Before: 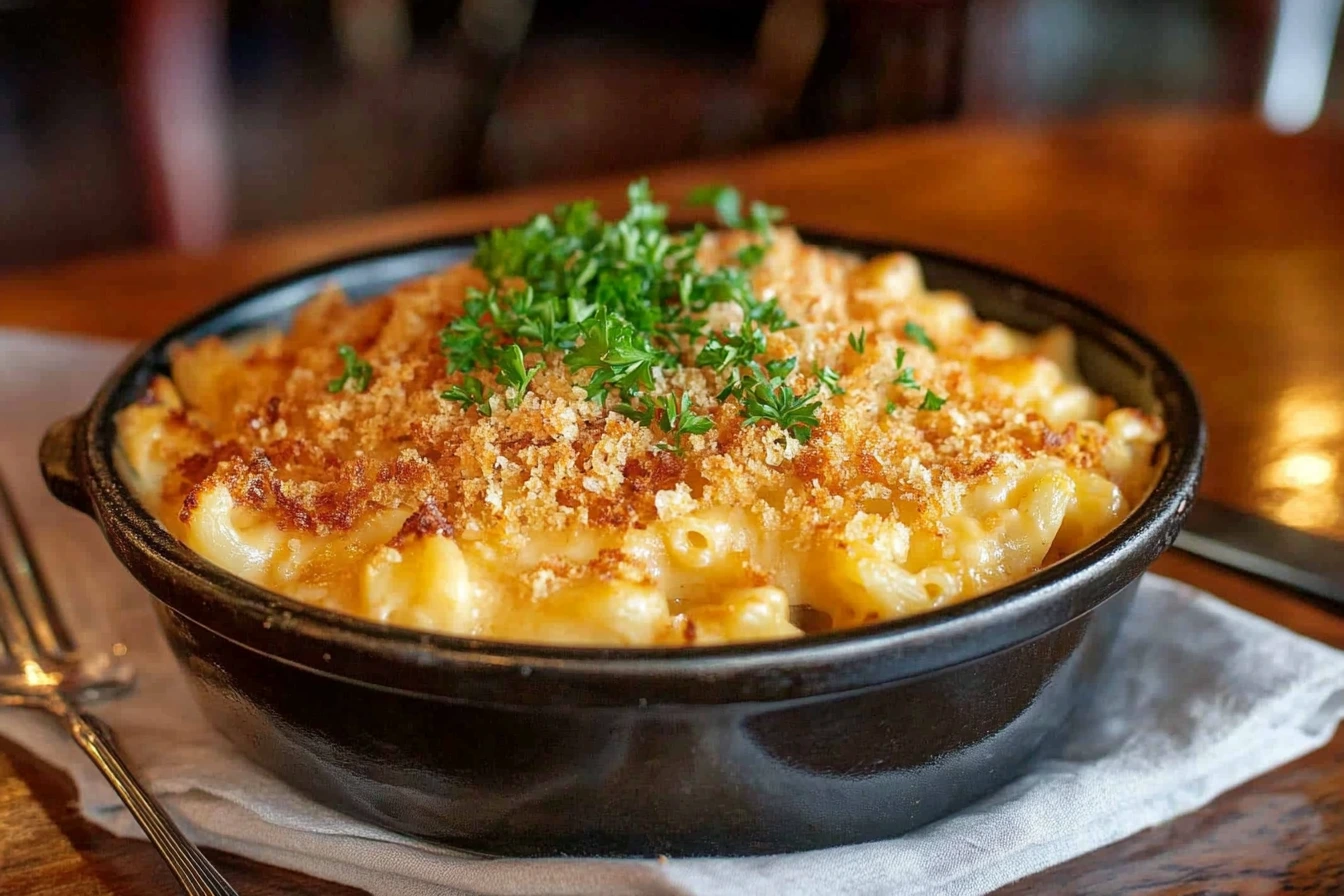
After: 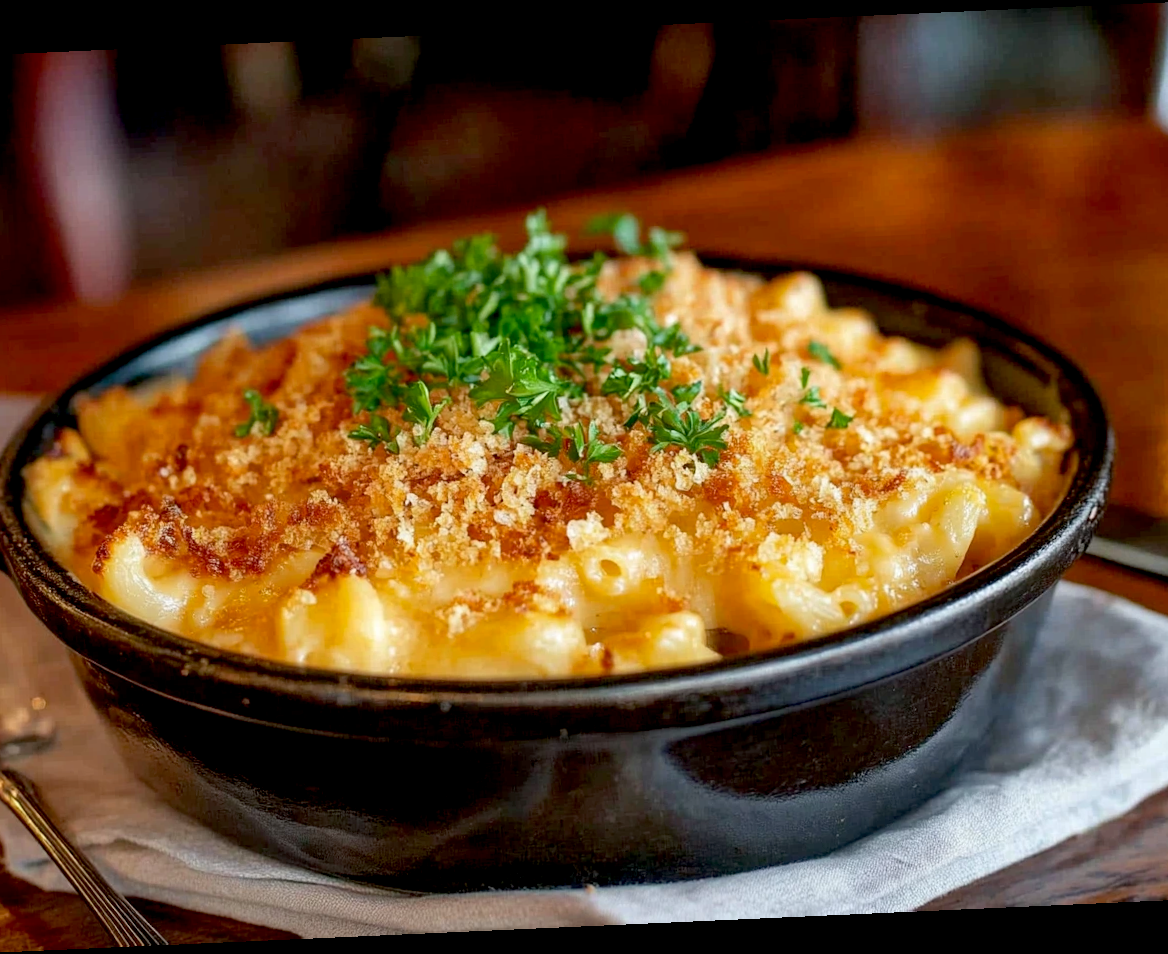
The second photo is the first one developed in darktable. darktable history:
crop: left 8.026%, right 7.374%
rotate and perspective: rotation -2.56°, automatic cropping off
exposure: black level correction 0.012, compensate highlight preservation false
